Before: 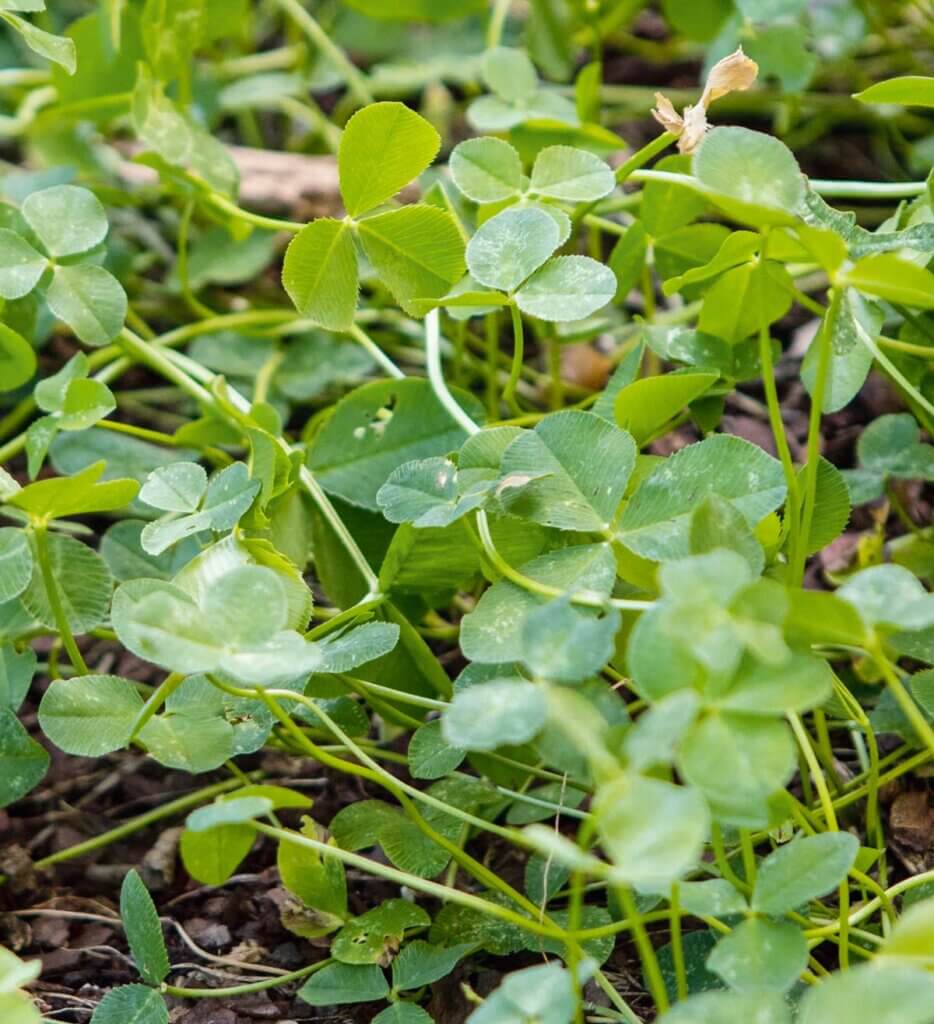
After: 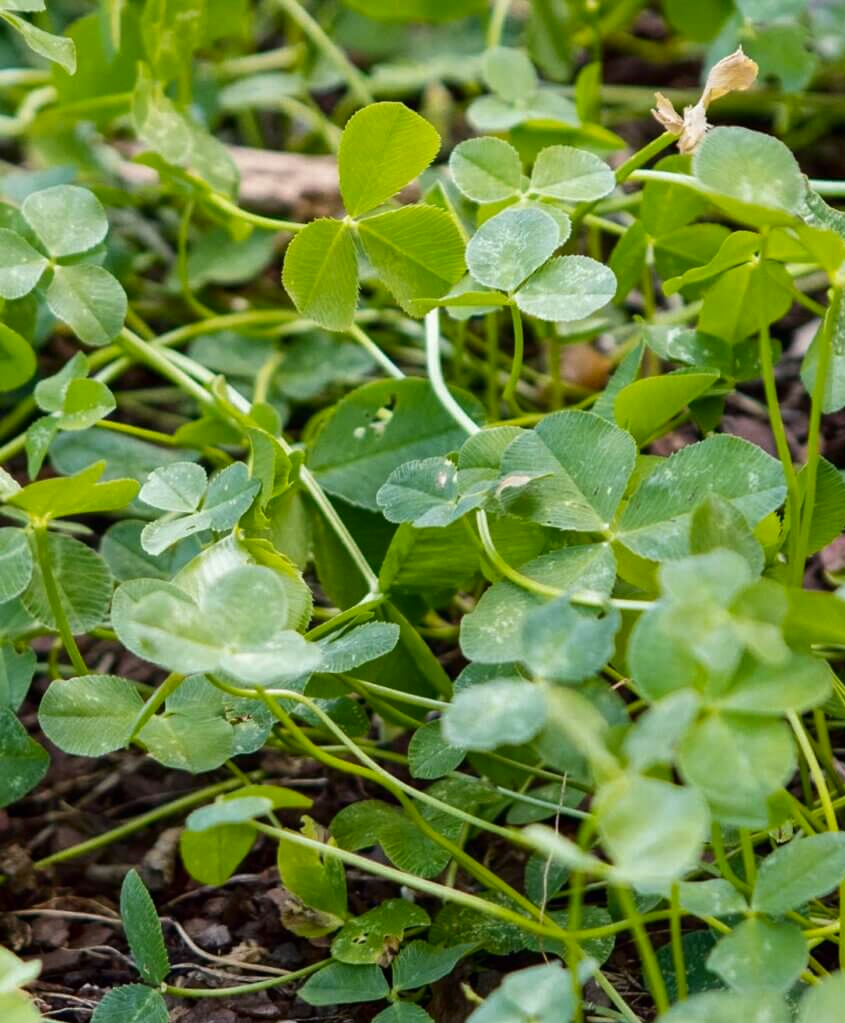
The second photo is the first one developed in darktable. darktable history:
crop: right 9.509%, bottom 0.031%
contrast brightness saturation: brightness -0.09
